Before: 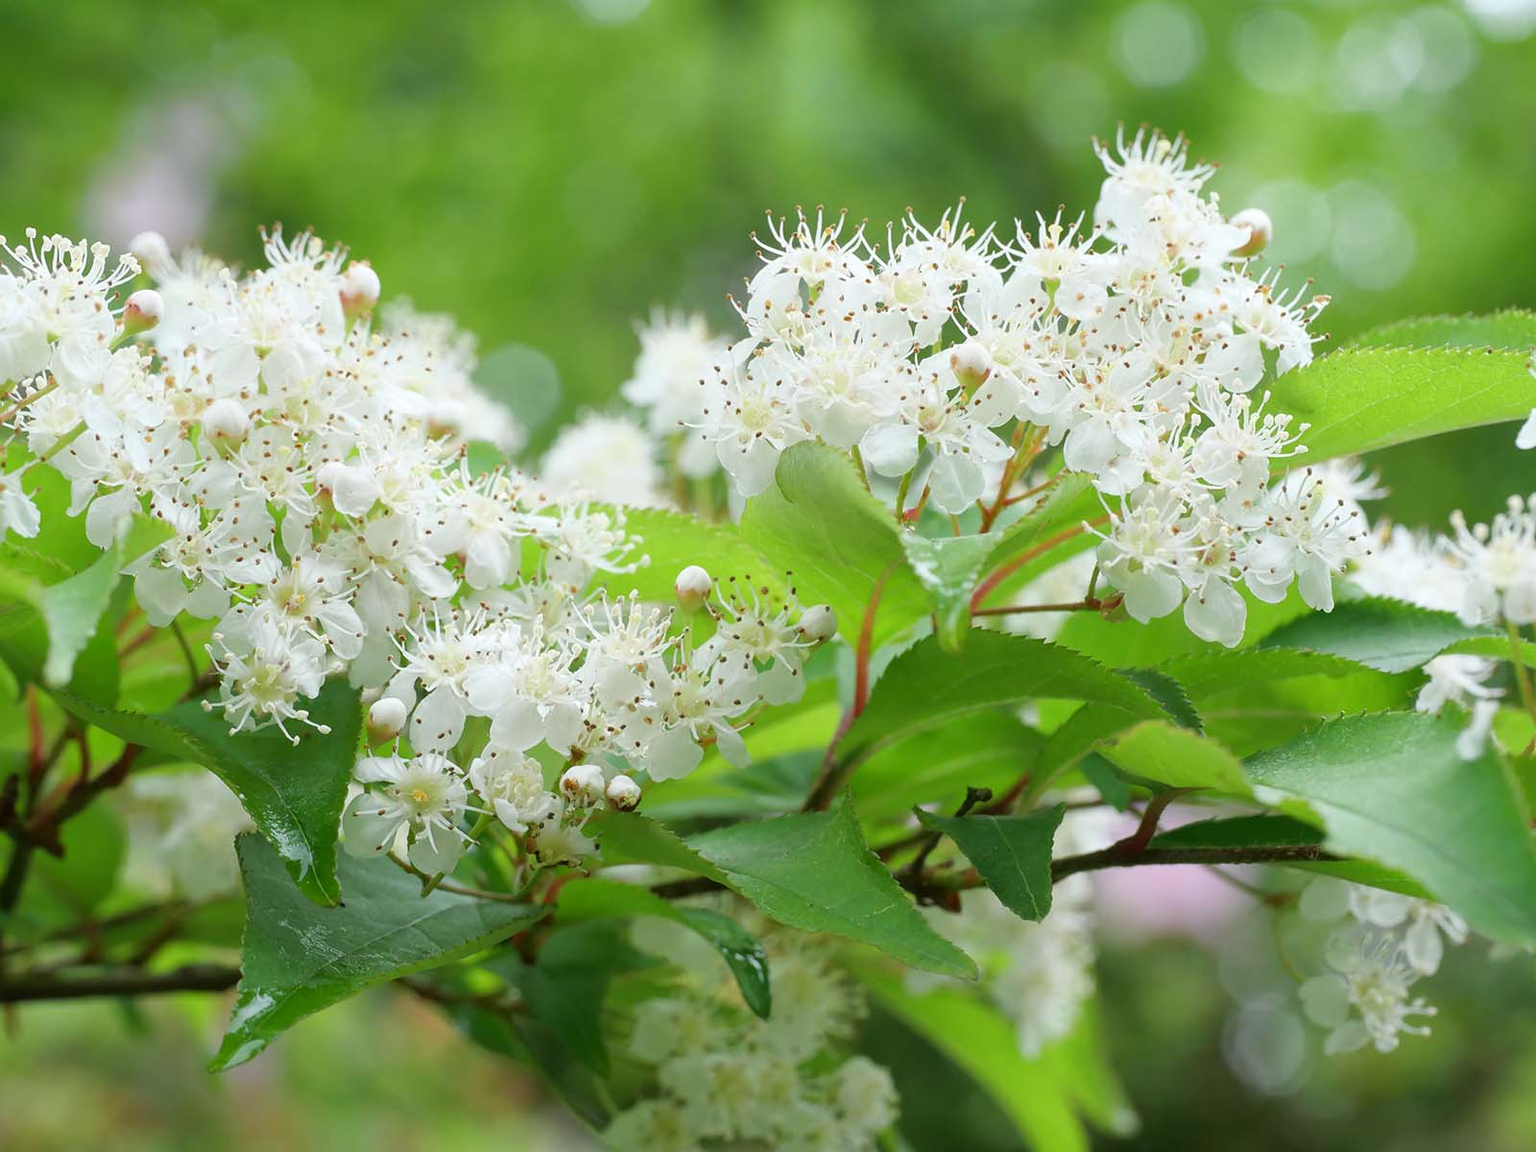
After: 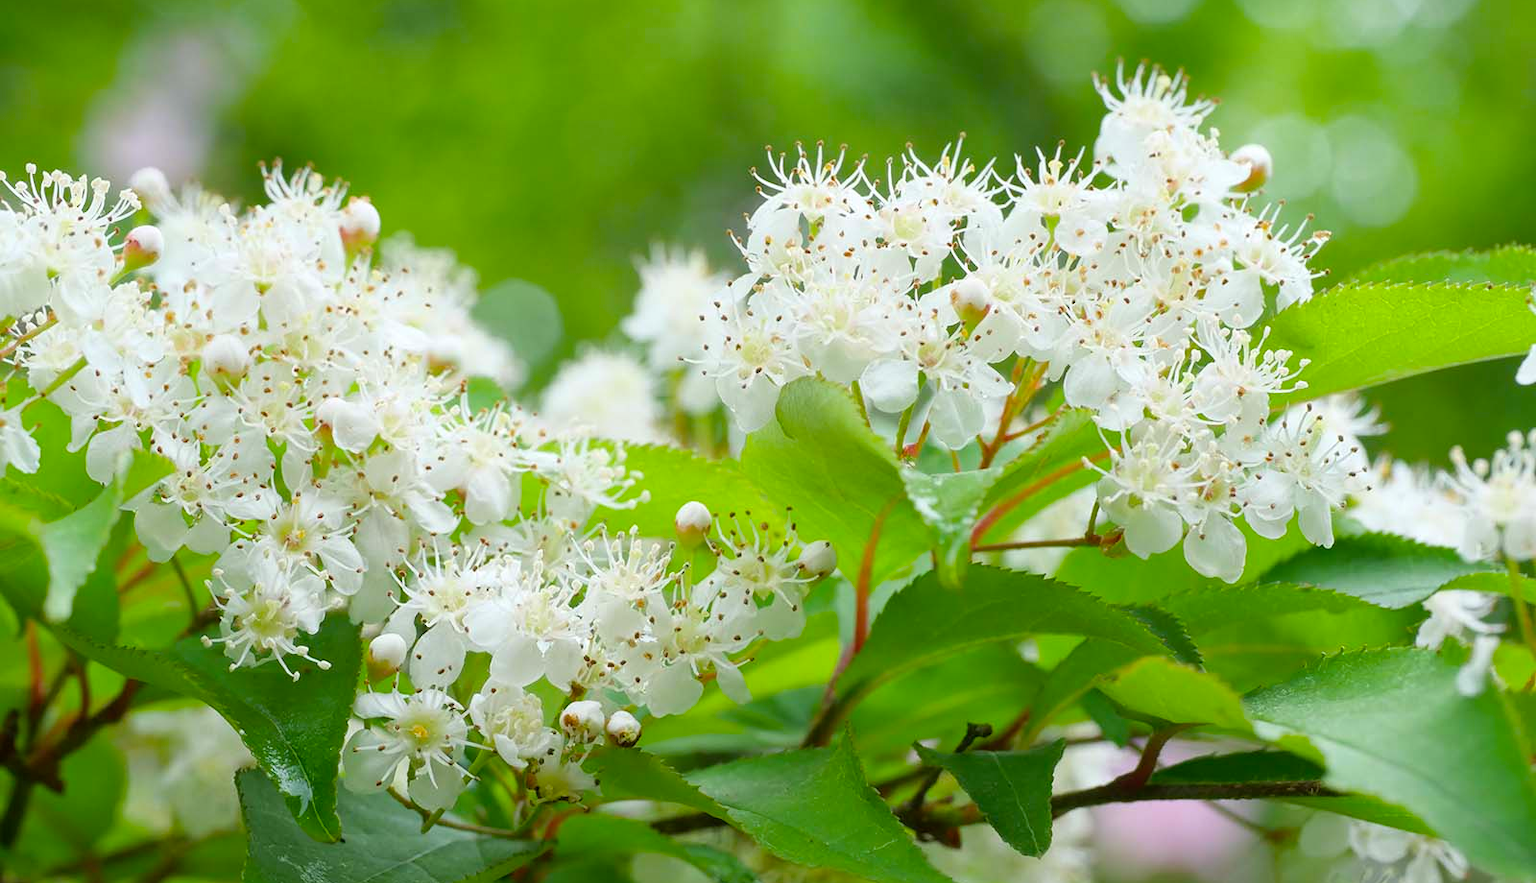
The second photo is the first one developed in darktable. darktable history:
color balance rgb: perceptual saturation grading › global saturation 25%, global vibrance 10%
crop: top 5.667%, bottom 17.637%
